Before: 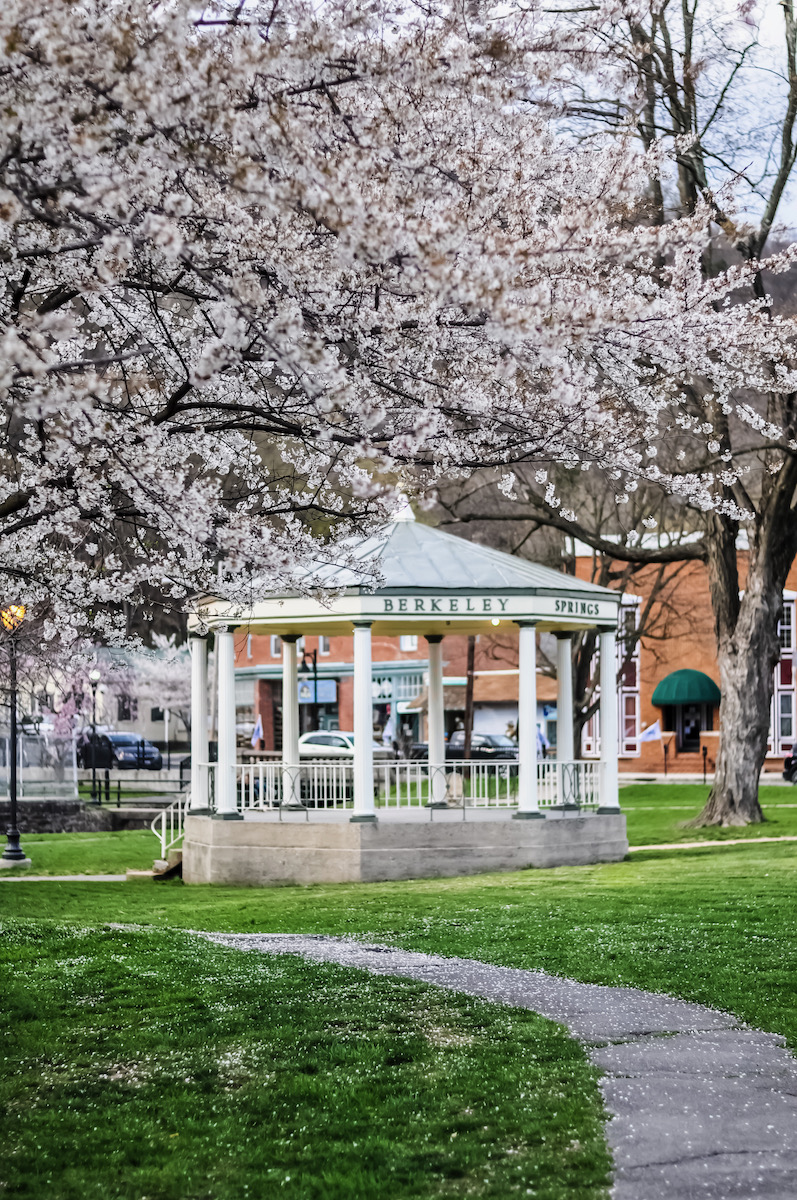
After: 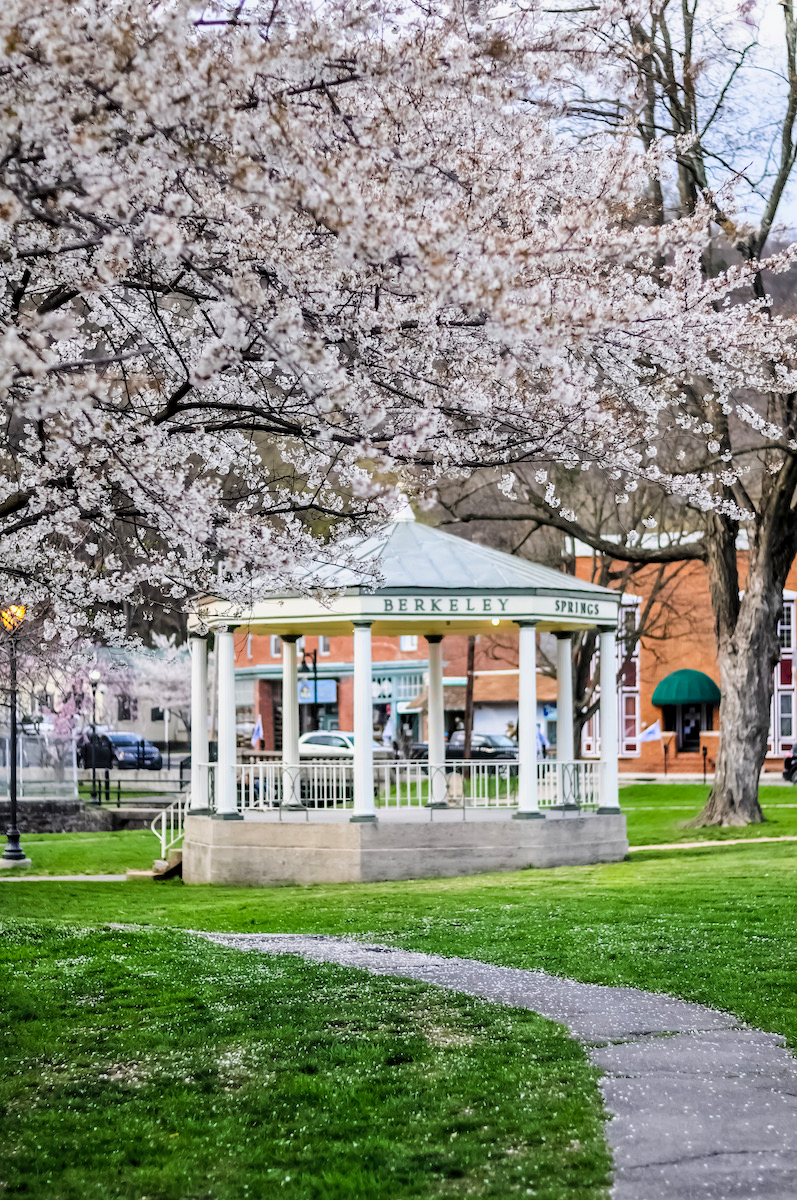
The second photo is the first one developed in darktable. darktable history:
contrast brightness saturation: brightness 0.088, saturation 0.192
